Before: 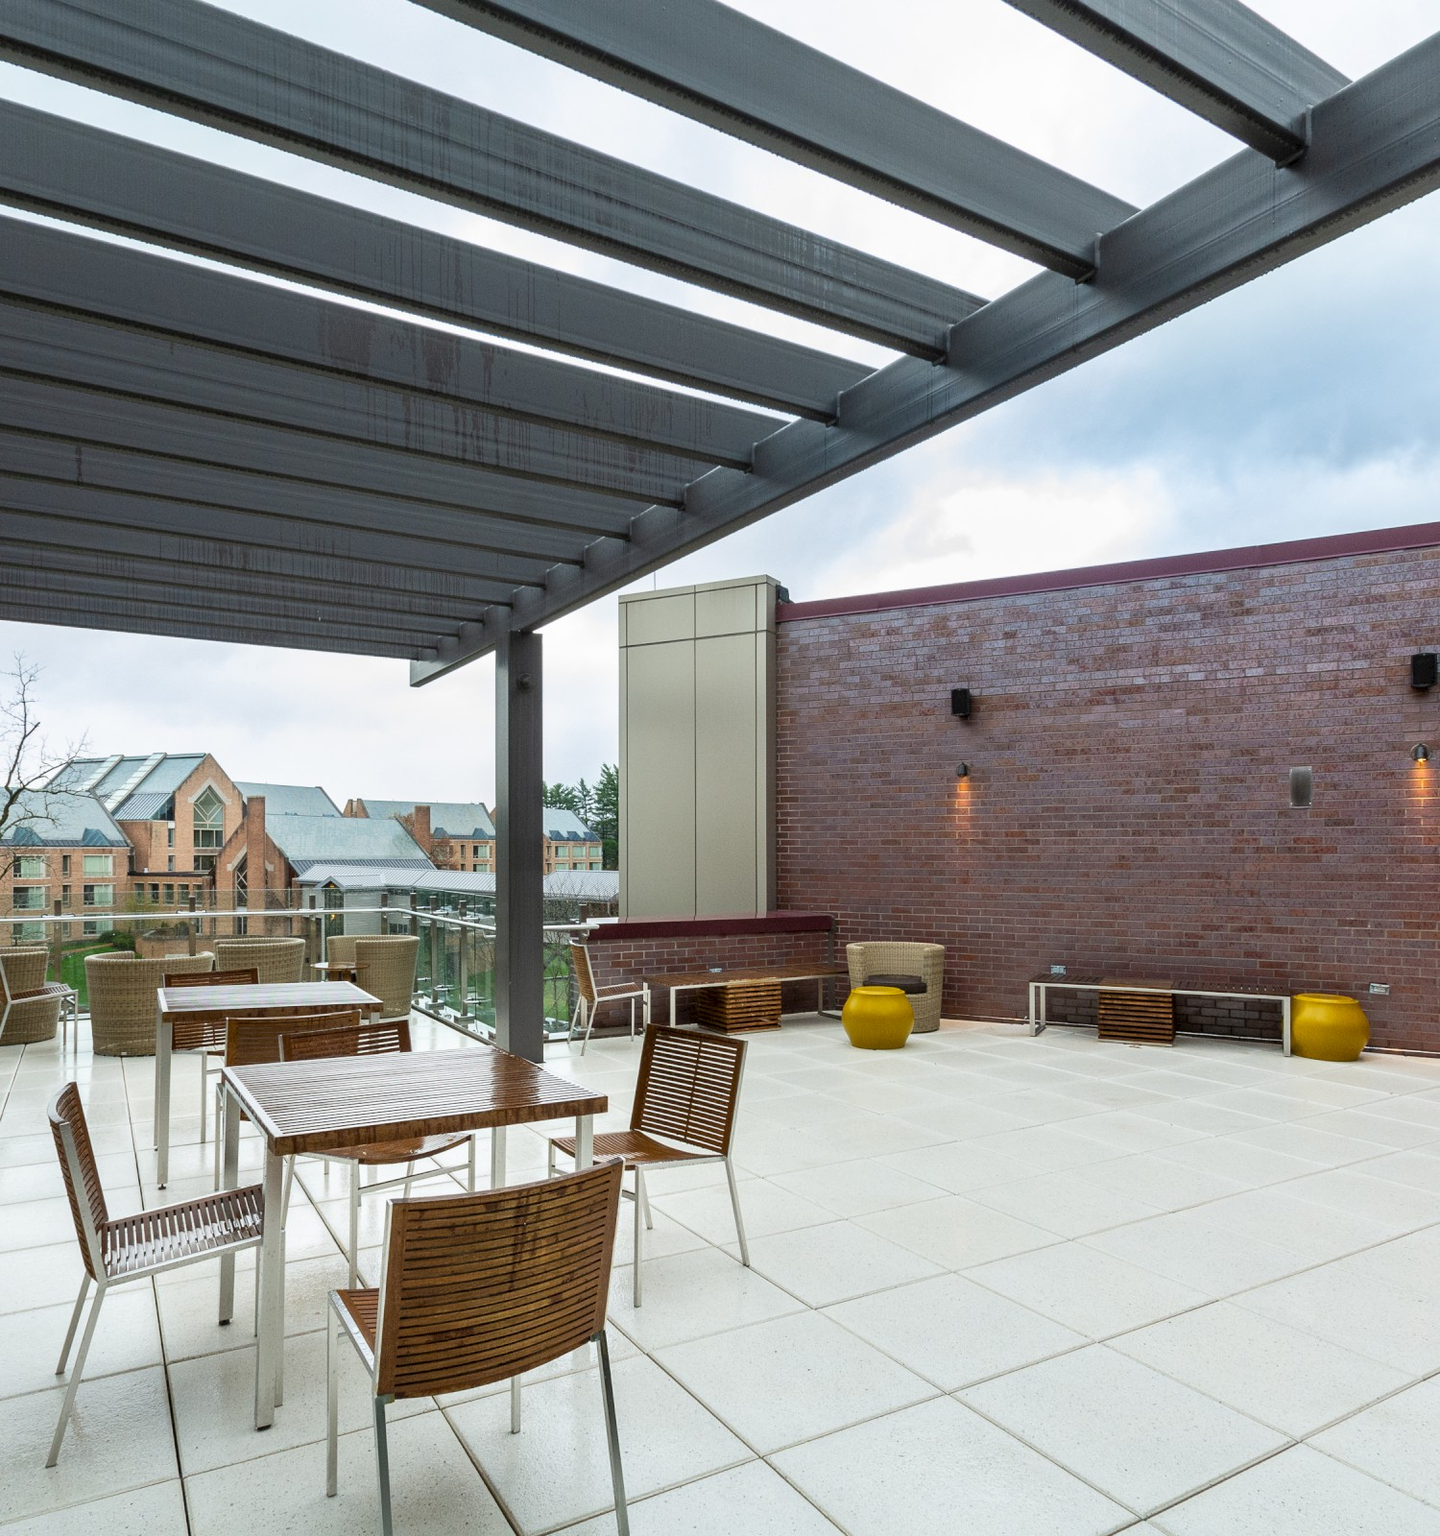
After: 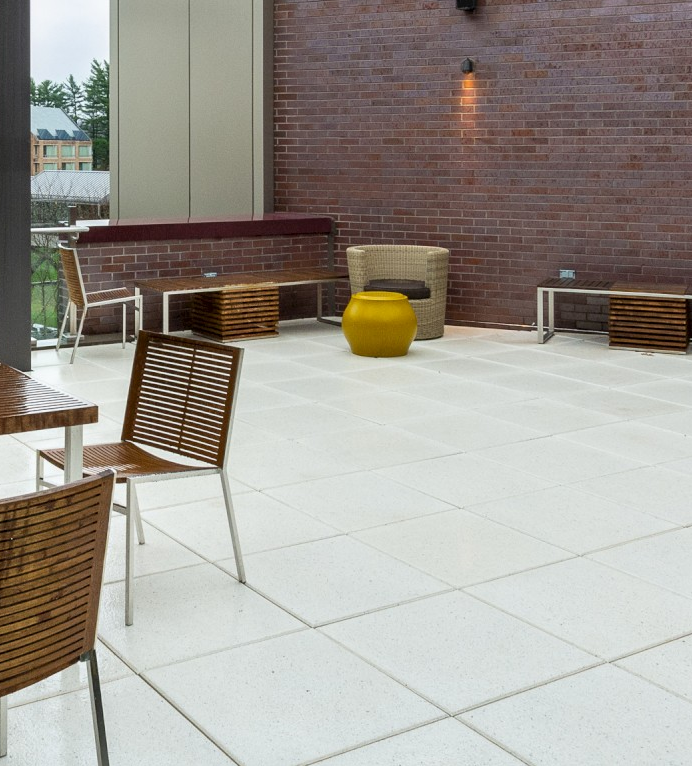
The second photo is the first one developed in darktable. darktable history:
crop: left 35.71%, top 46.015%, right 18.134%, bottom 6.1%
